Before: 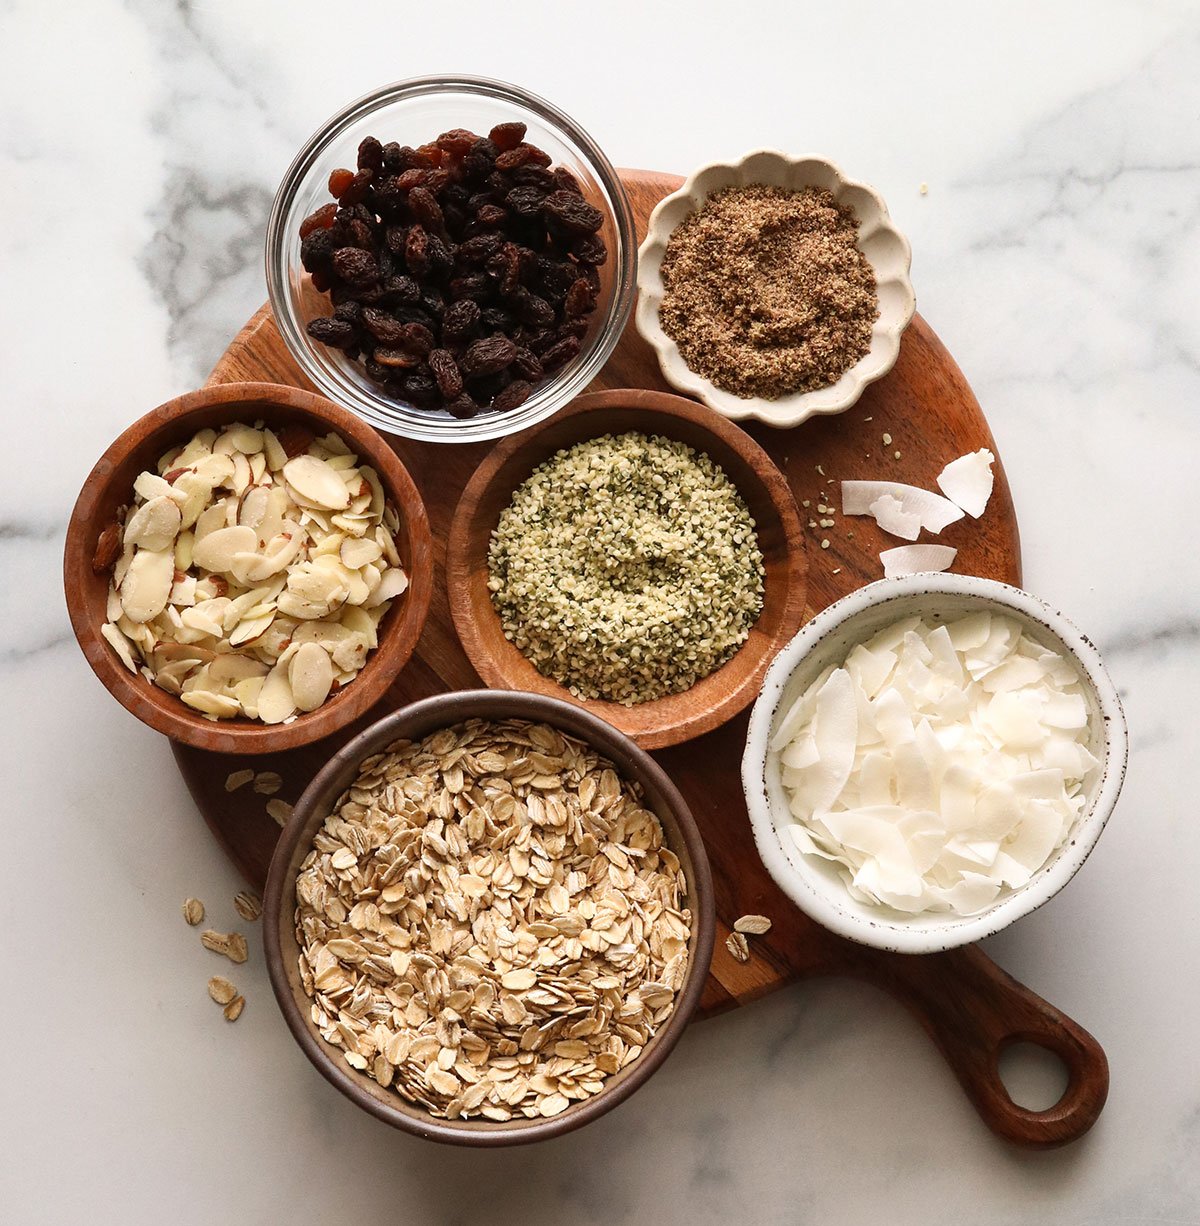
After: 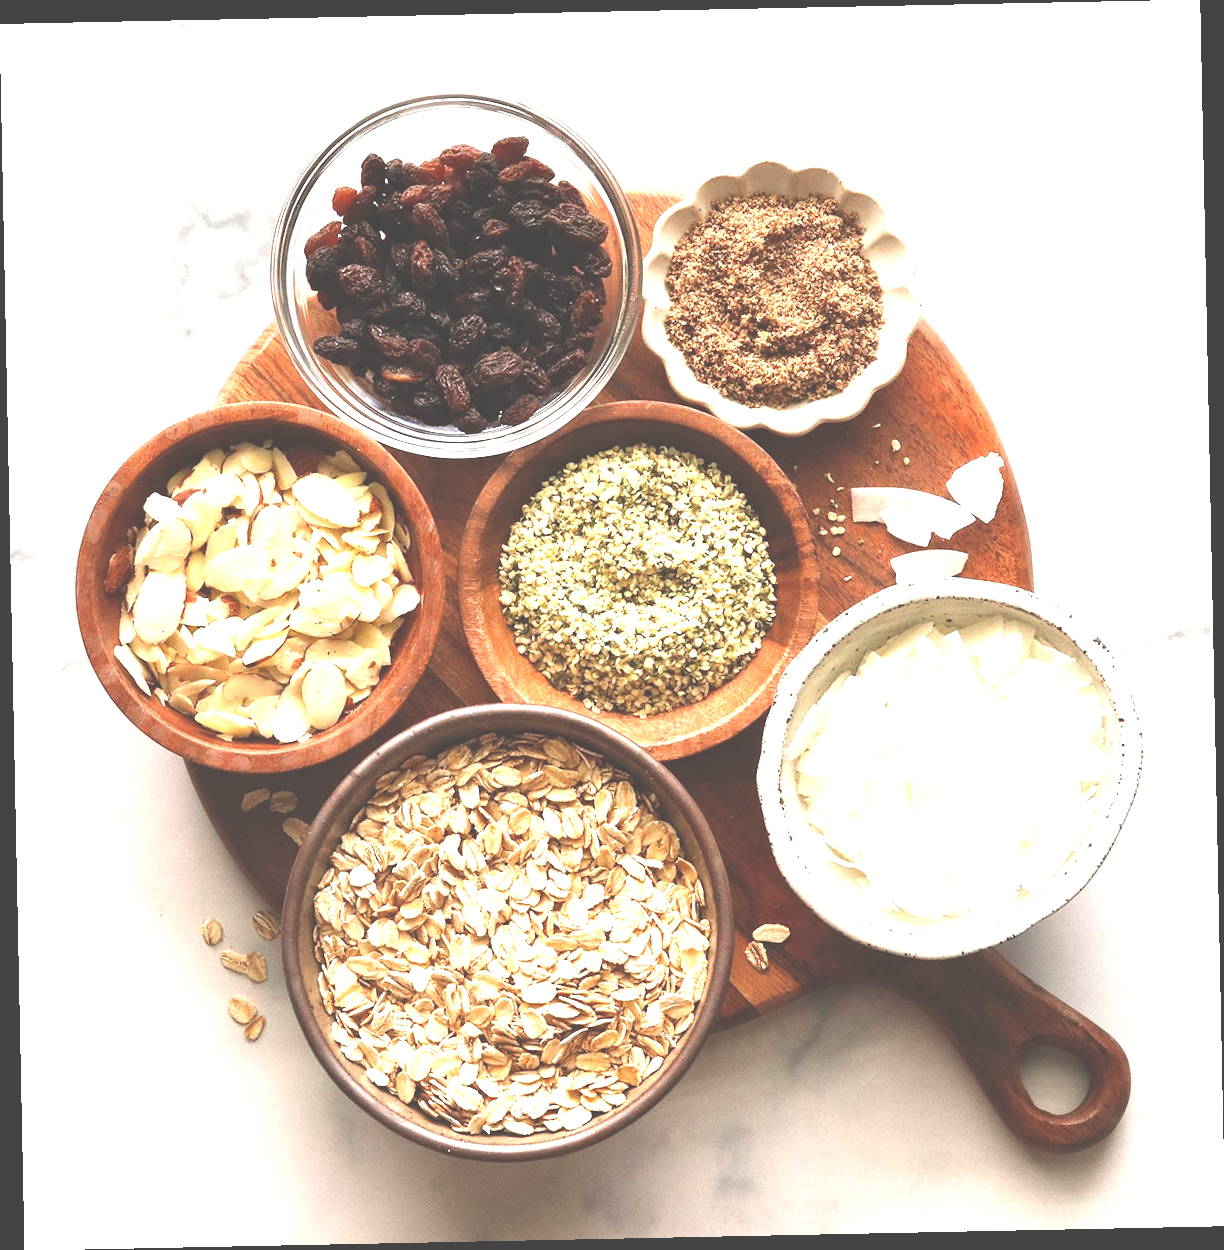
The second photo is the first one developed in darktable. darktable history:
color correction: highlights a* -0.137, highlights b* 0.137
exposure: black level correction -0.023, exposure 1.397 EV, compensate highlight preservation false
rotate and perspective: rotation -1.17°, automatic cropping off
